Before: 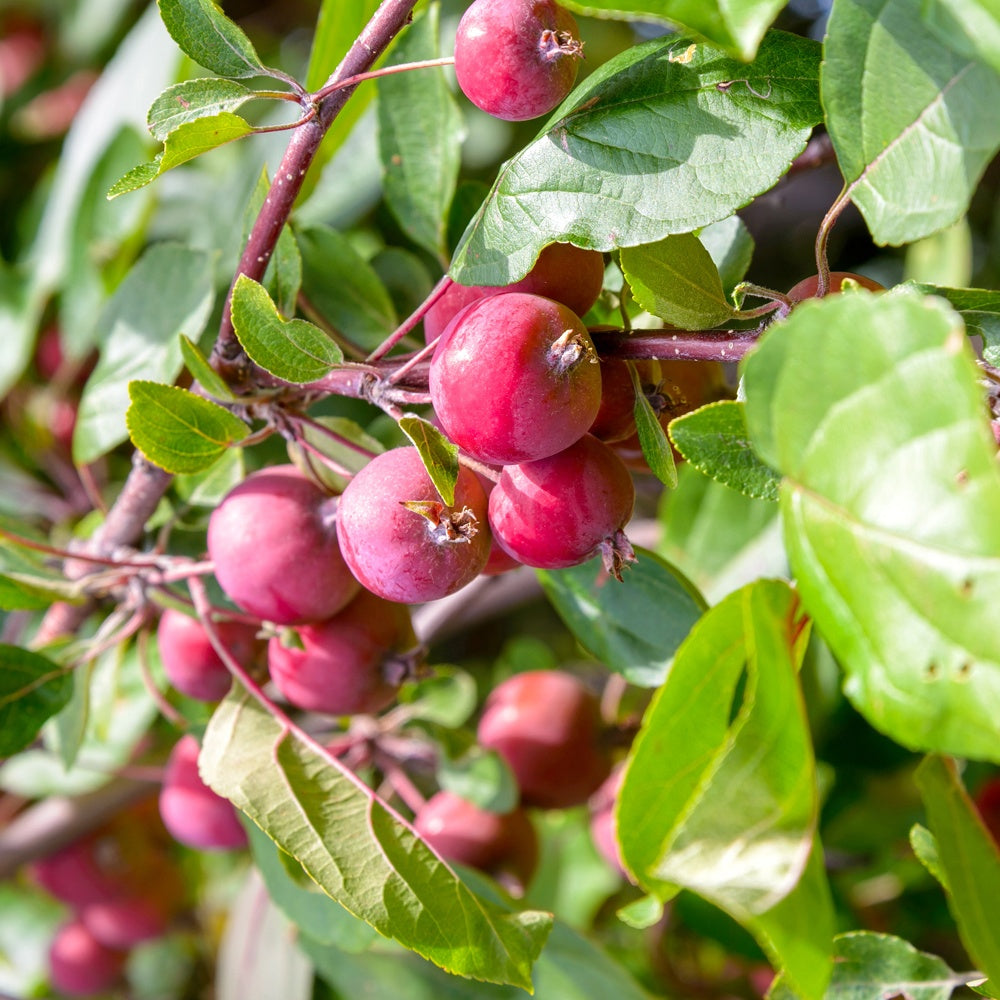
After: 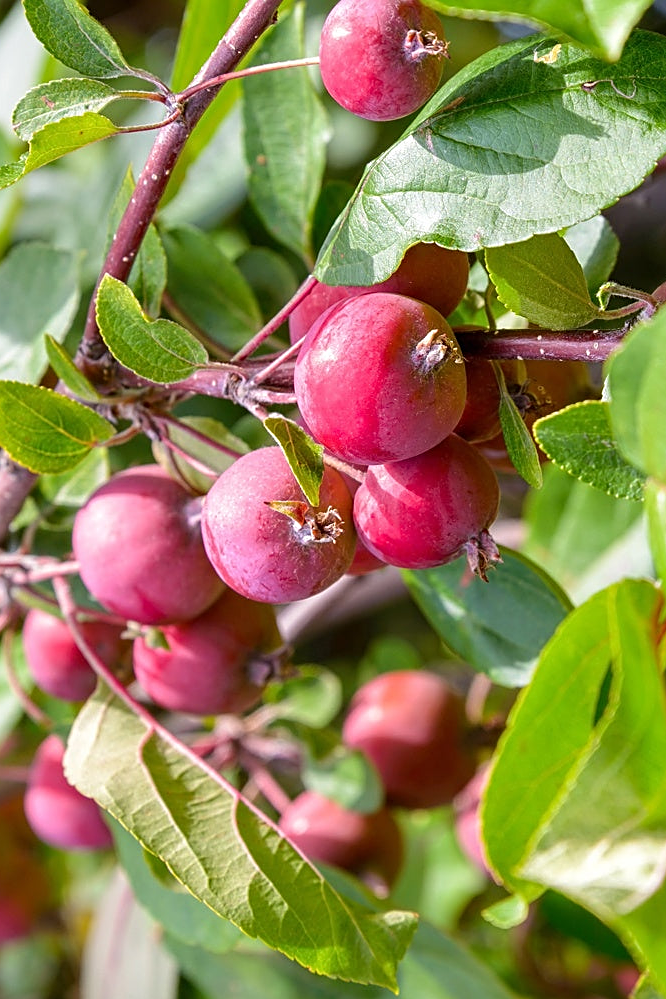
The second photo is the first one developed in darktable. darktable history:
crop and rotate: left 13.537%, right 19.796%
sharpen: on, module defaults
